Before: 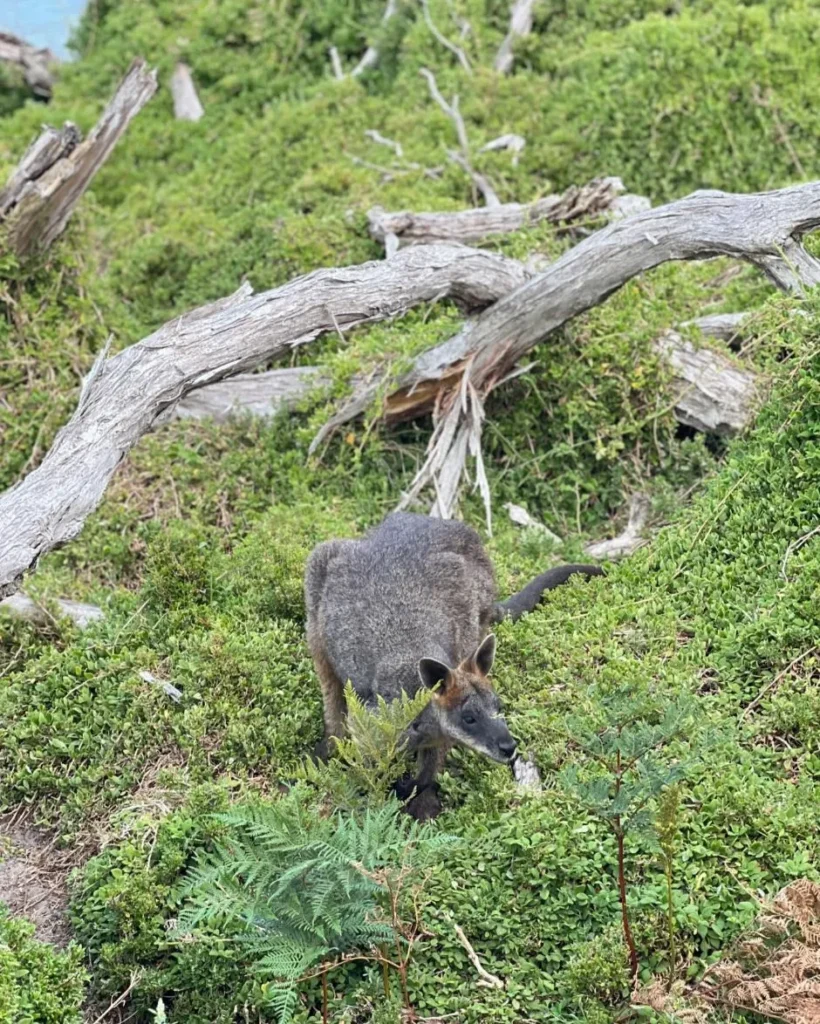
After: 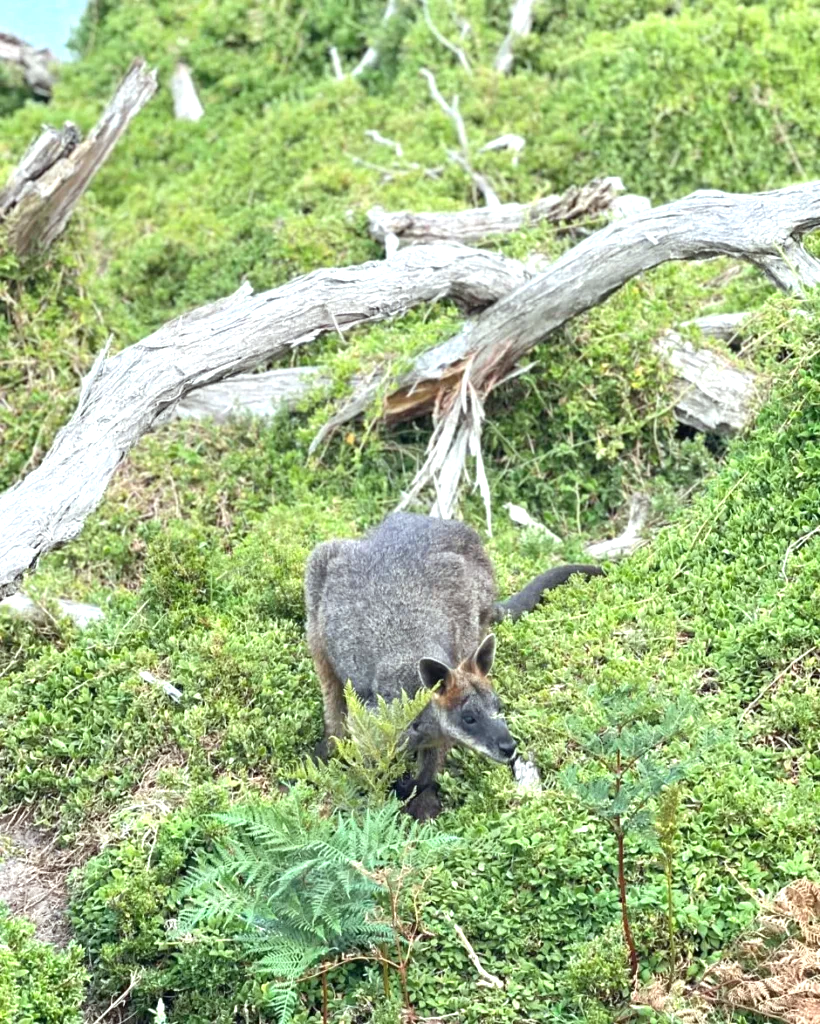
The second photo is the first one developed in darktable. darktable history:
color calibration: illuminant Planckian (black body), x 0.351, y 0.352, temperature 4794.27 K
exposure: black level correction 0, exposure 0.7 EV, compensate exposure bias true, compensate highlight preservation false
